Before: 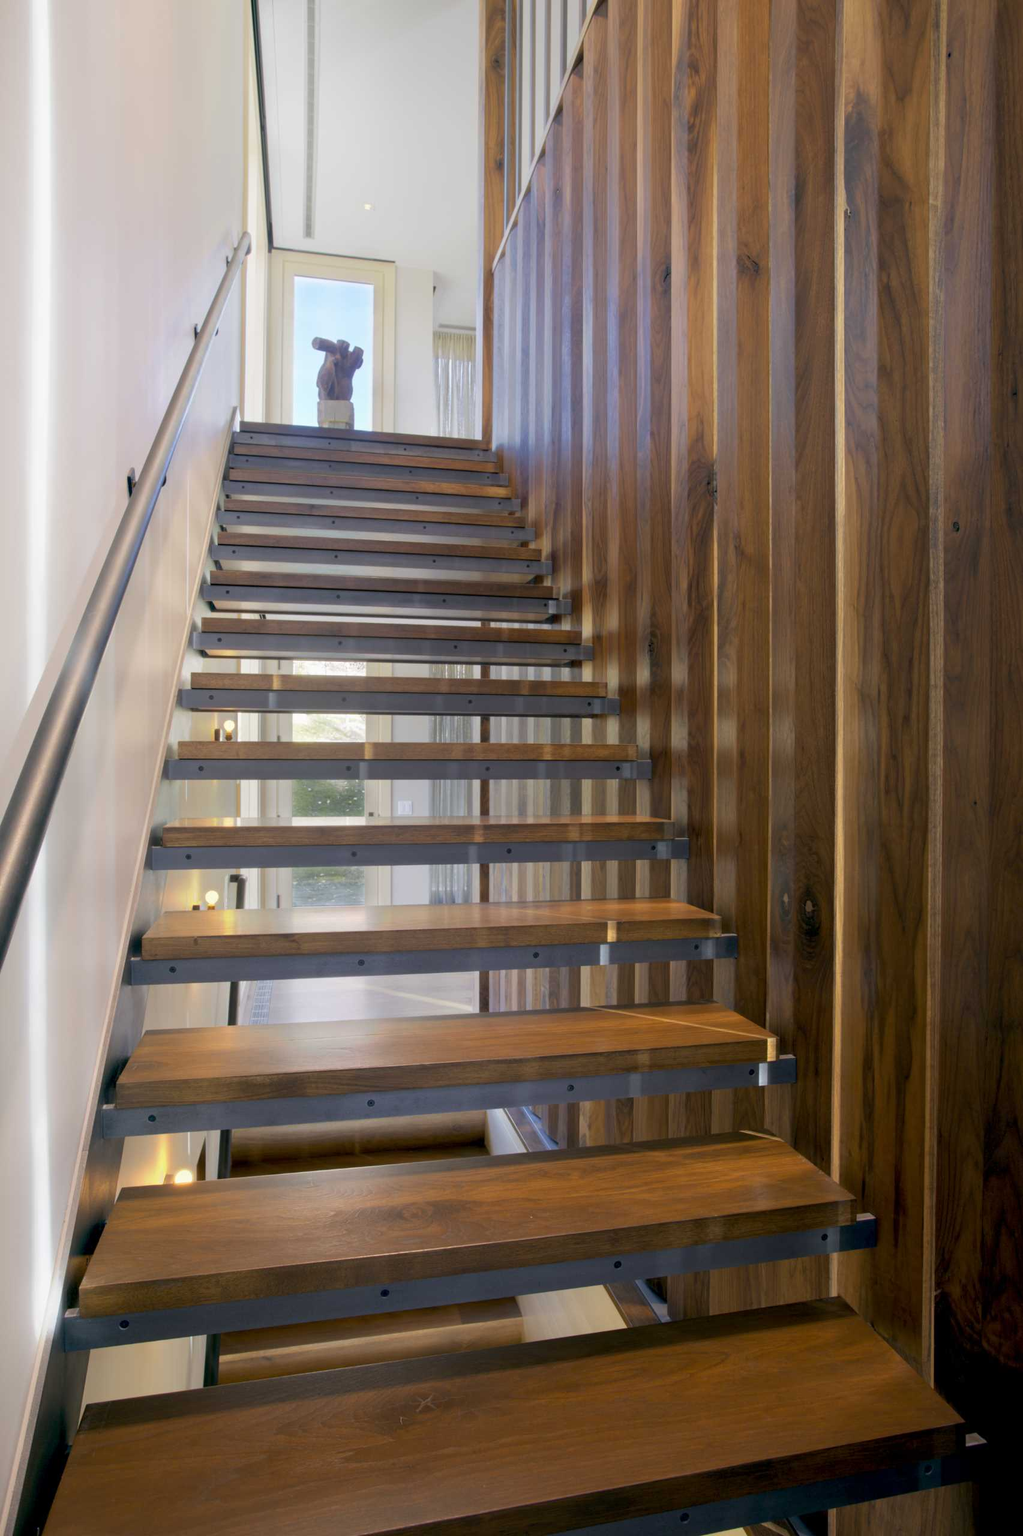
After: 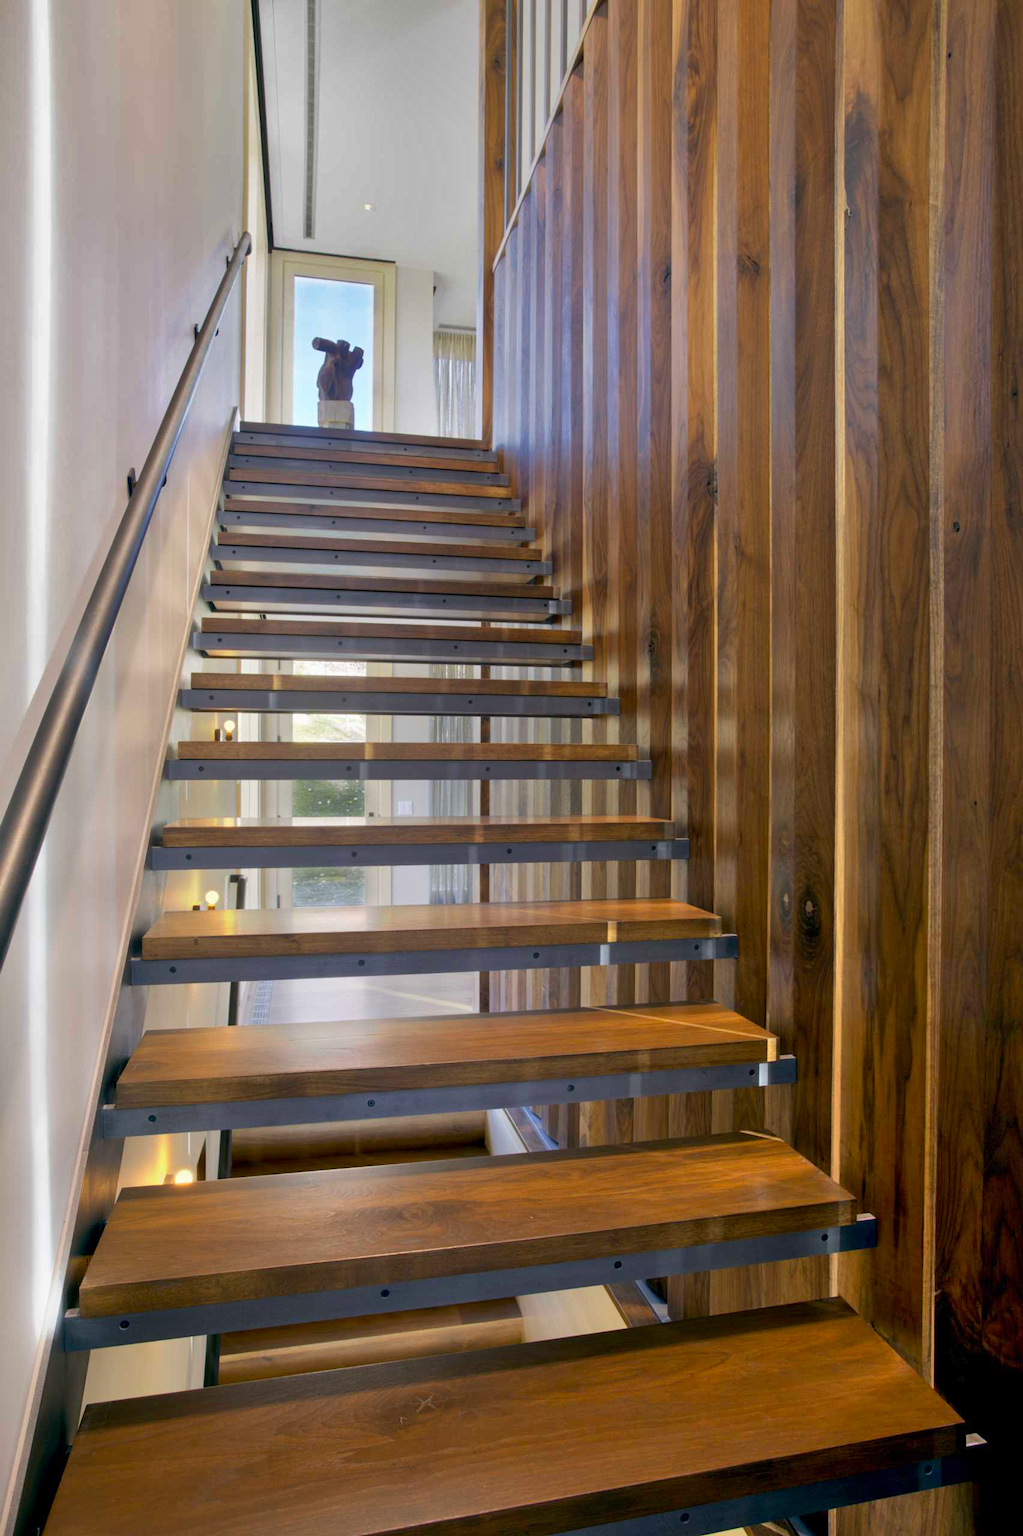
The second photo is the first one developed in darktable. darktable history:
shadows and highlights: radius 100.41, shadows 50.55, highlights -64.36, highlights color adjustment 49.82%, soften with gaussian
contrast brightness saturation: contrast 0.08, saturation 0.2
